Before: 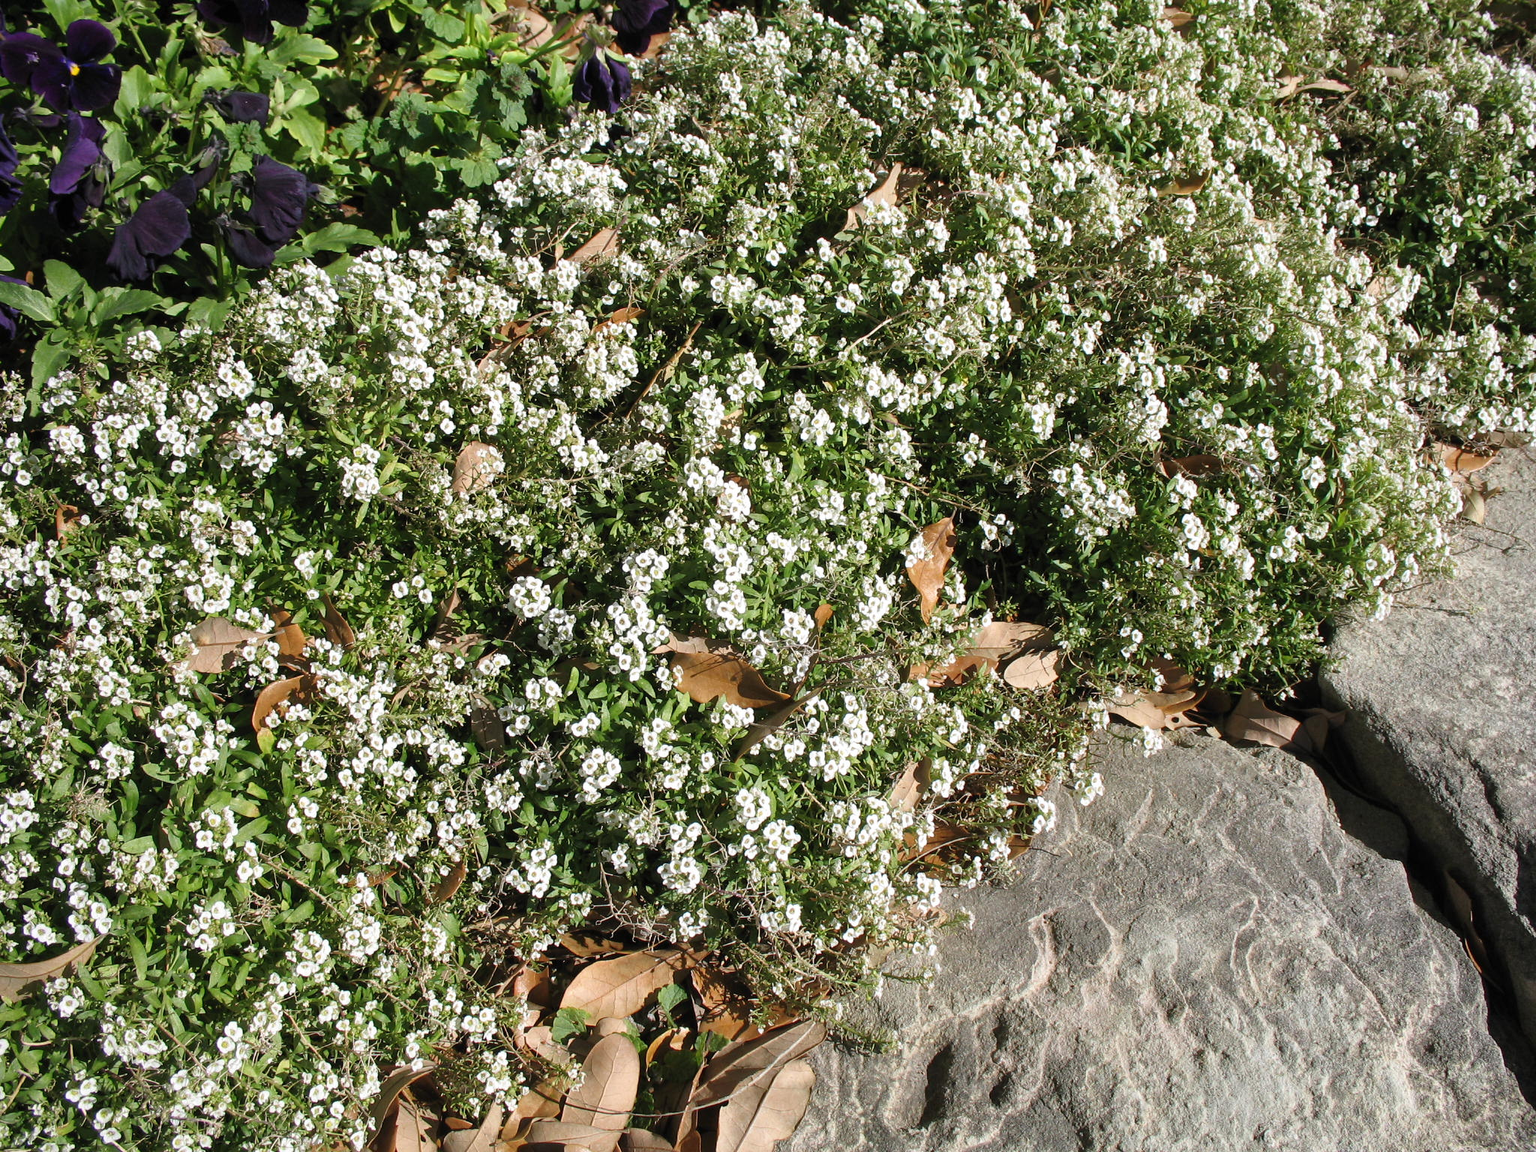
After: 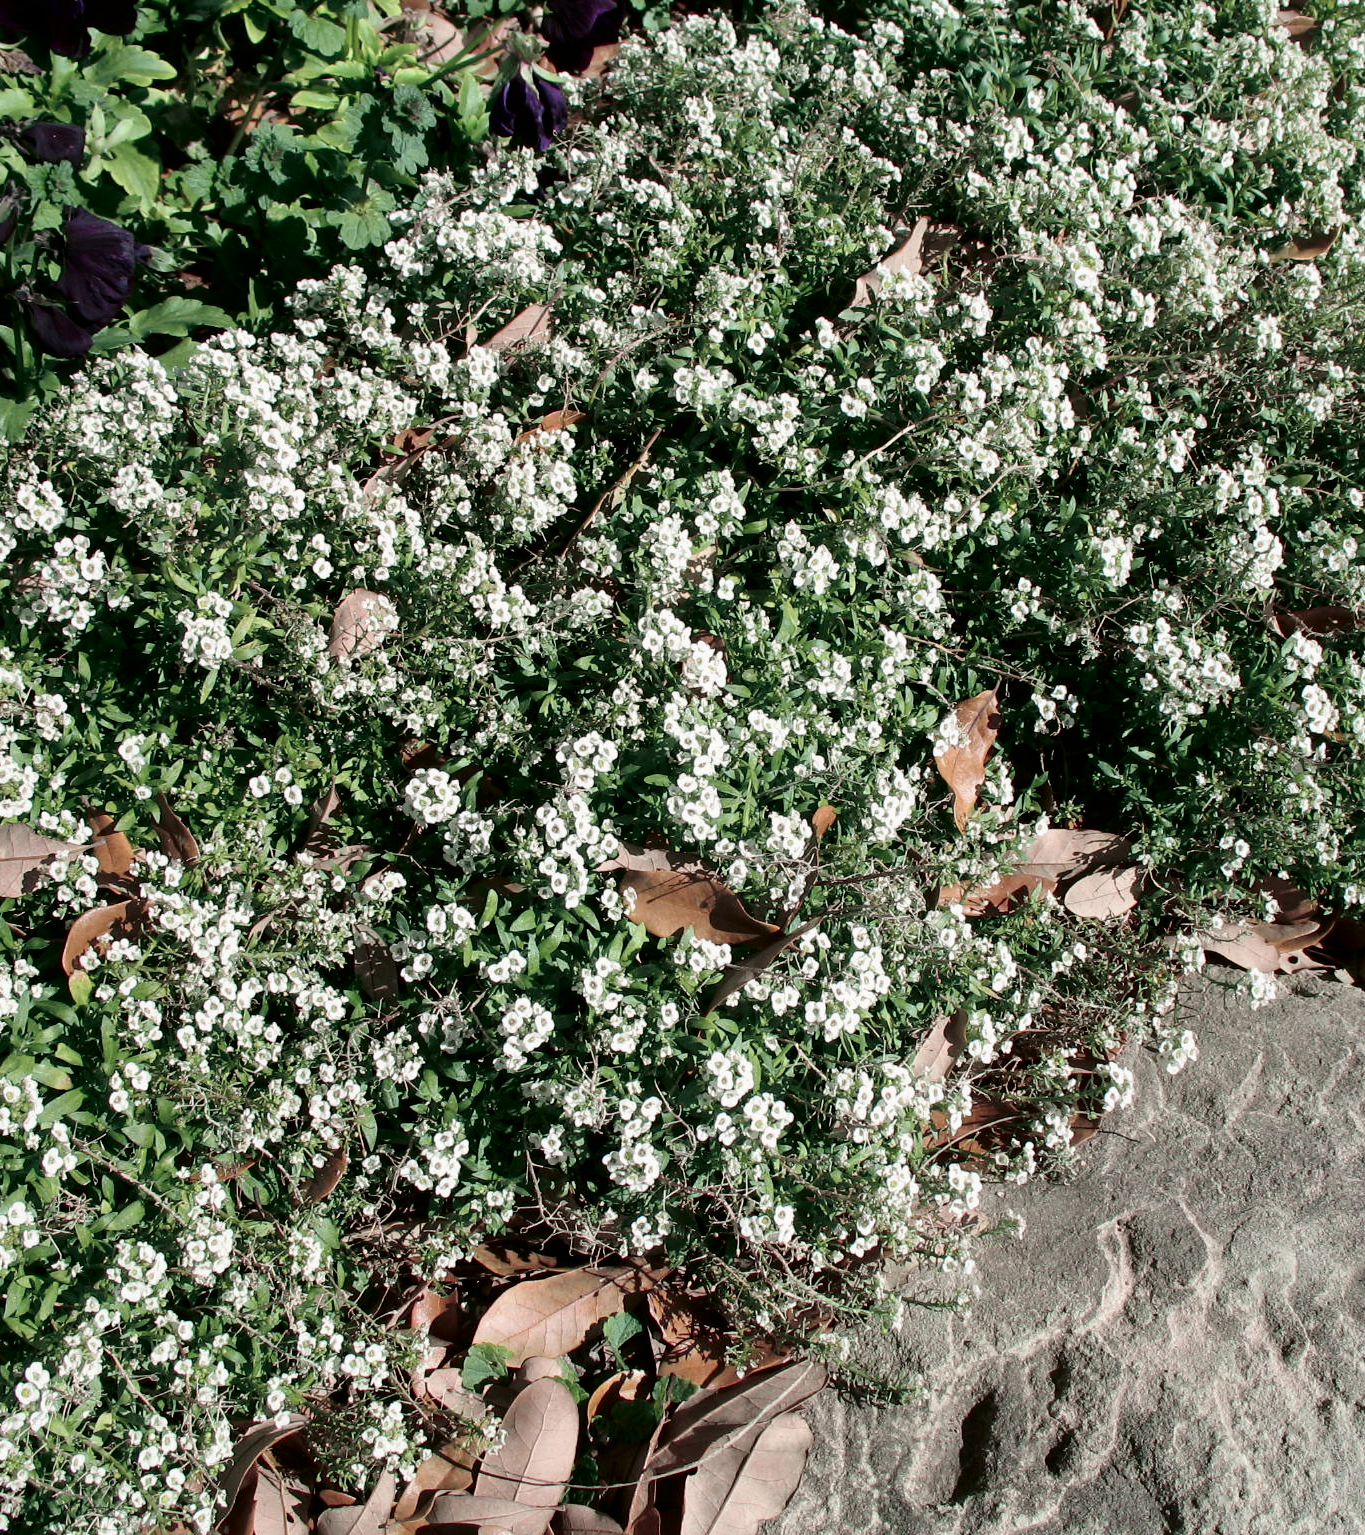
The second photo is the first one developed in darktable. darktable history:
crop and rotate: left 13.409%, right 19.924%
color zones: curves: ch0 [(0, 0.5) (0.143, 0.52) (0.286, 0.5) (0.429, 0.5) (0.571, 0.5) (0.714, 0.5) (0.857, 0.5) (1, 0.5)]; ch1 [(0, 0.489) (0.155, 0.45) (0.286, 0.466) (0.429, 0.5) (0.571, 0.5) (0.714, 0.5) (0.857, 0.5) (1, 0.489)]
tone curve: curves: ch0 [(0, 0) (0.068, 0.012) (0.183, 0.089) (0.341, 0.283) (0.547, 0.532) (0.828, 0.815) (1, 0.983)]; ch1 [(0, 0) (0.23, 0.166) (0.34, 0.308) (0.371, 0.337) (0.429, 0.411) (0.477, 0.462) (0.499, 0.498) (0.529, 0.537) (0.559, 0.582) (0.743, 0.798) (1, 1)]; ch2 [(0, 0) (0.431, 0.414) (0.498, 0.503) (0.524, 0.528) (0.568, 0.546) (0.6, 0.597) (0.634, 0.645) (0.728, 0.742) (1, 1)], color space Lab, independent channels, preserve colors none
color balance: input saturation 80.07%
